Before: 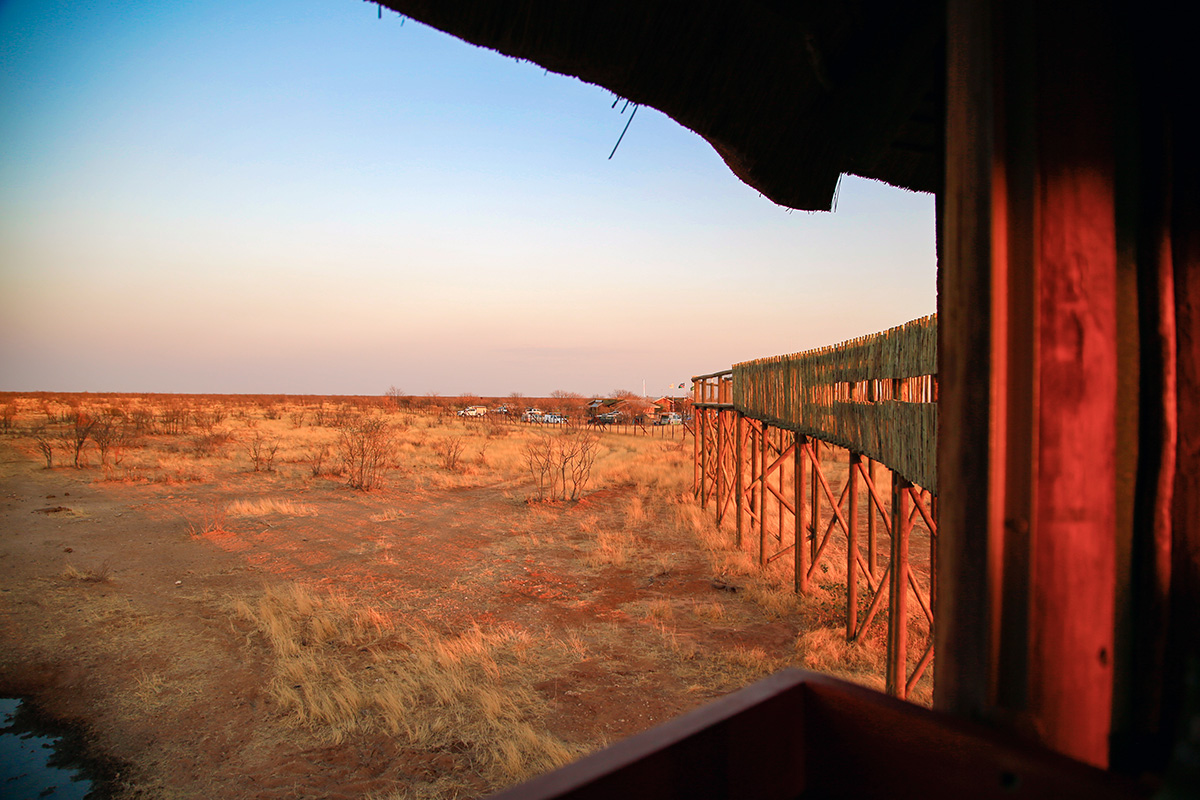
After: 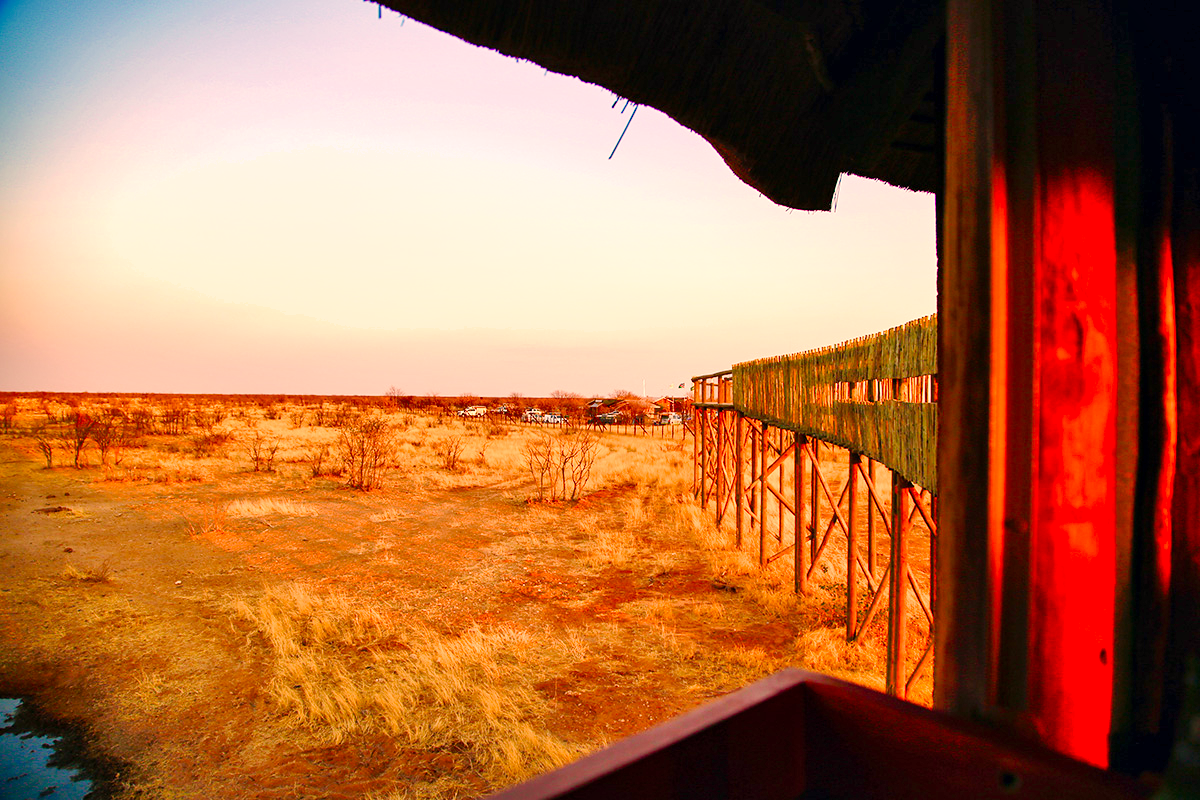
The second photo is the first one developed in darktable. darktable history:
color balance rgb: perceptual saturation grading › global saturation 25%, perceptual saturation grading › highlights -50%, perceptual saturation grading › shadows 30%, perceptual brilliance grading › global brilliance 12%, global vibrance 20%
white balance: emerald 1
tone curve: curves: ch0 [(0, 0) (0.003, 0.003) (0.011, 0.014) (0.025, 0.031) (0.044, 0.055) (0.069, 0.086) (0.1, 0.124) (0.136, 0.168) (0.177, 0.22) (0.224, 0.278) (0.277, 0.344) (0.335, 0.426) (0.399, 0.515) (0.468, 0.597) (0.543, 0.672) (0.623, 0.746) (0.709, 0.815) (0.801, 0.881) (0.898, 0.939) (1, 1)], preserve colors none
shadows and highlights: soften with gaussian
local contrast: mode bilateral grid, contrast 20, coarseness 50, detail 120%, midtone range 0.2
color correction: highlights a* 17.88, highlights b* 18.79
